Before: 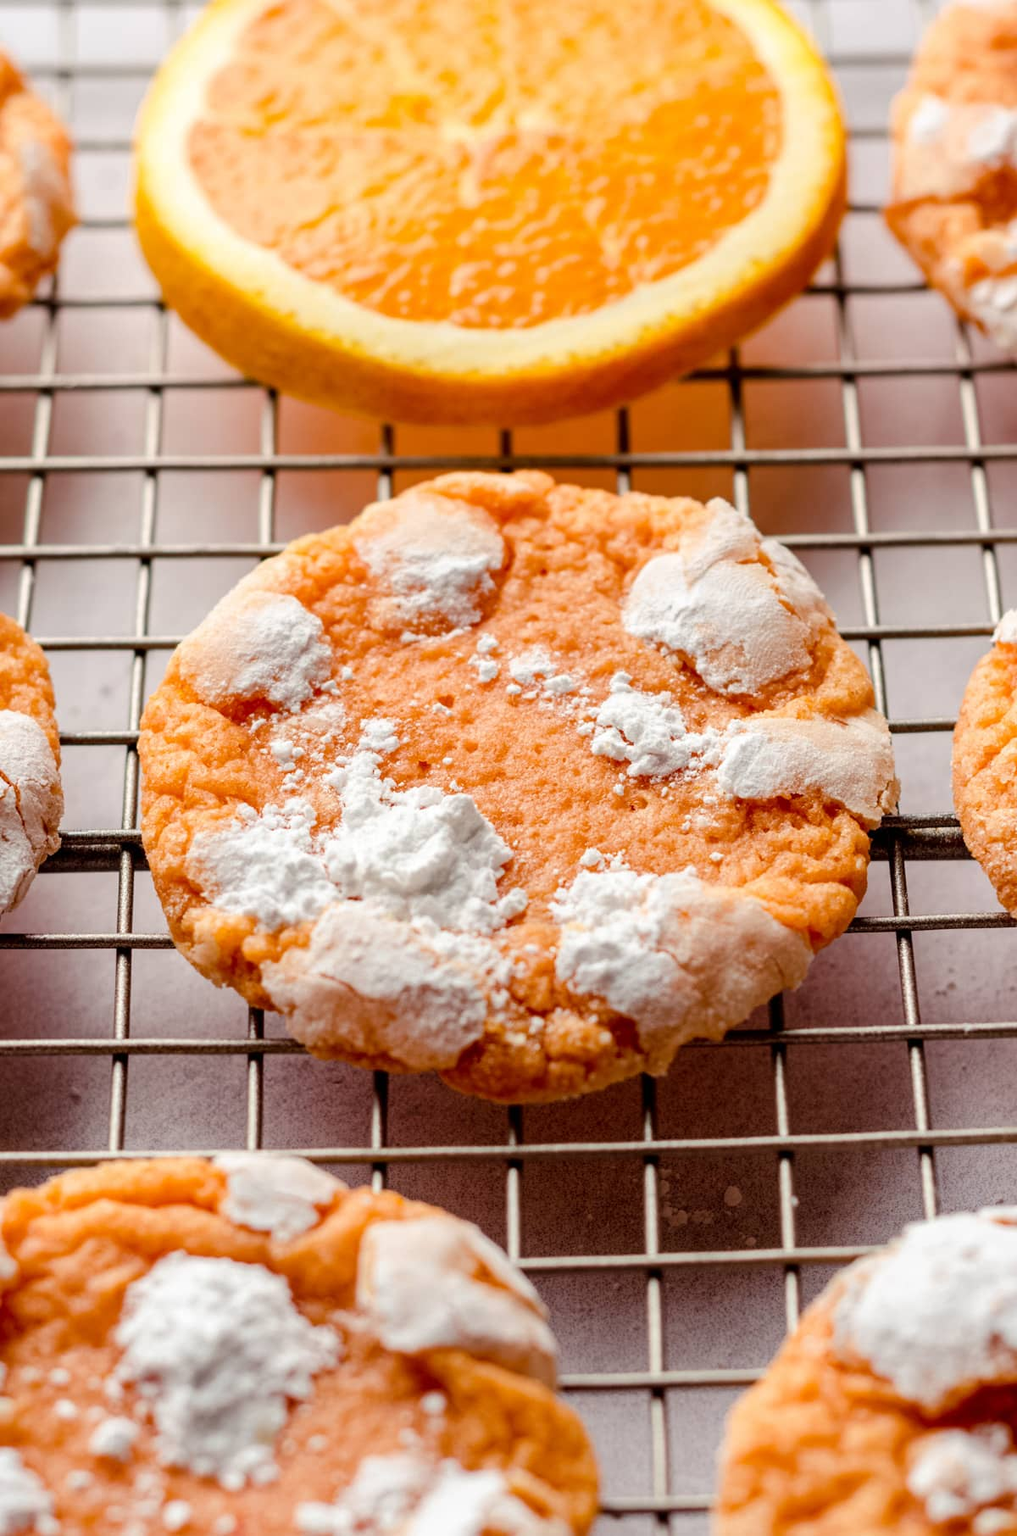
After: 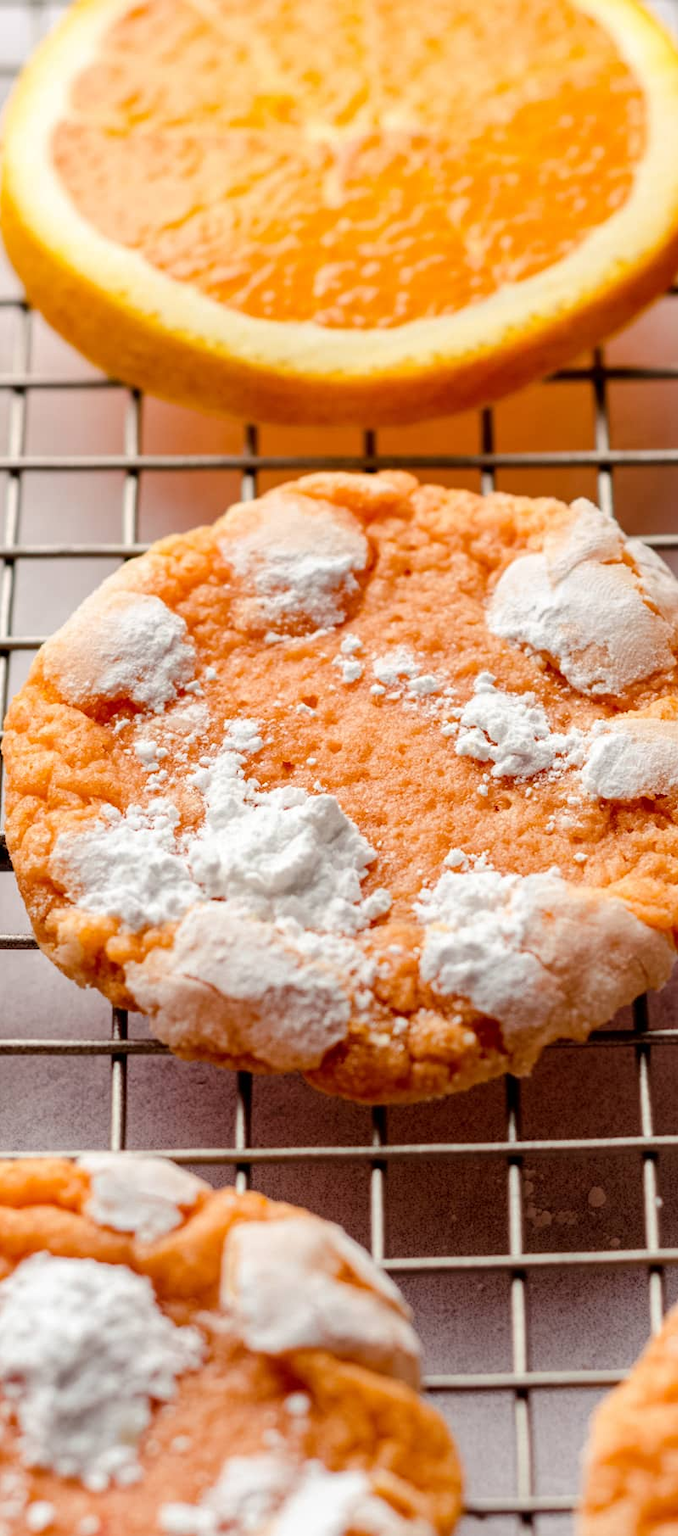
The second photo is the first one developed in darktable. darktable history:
crop and rotate: left 13.438%, right 19.886%
